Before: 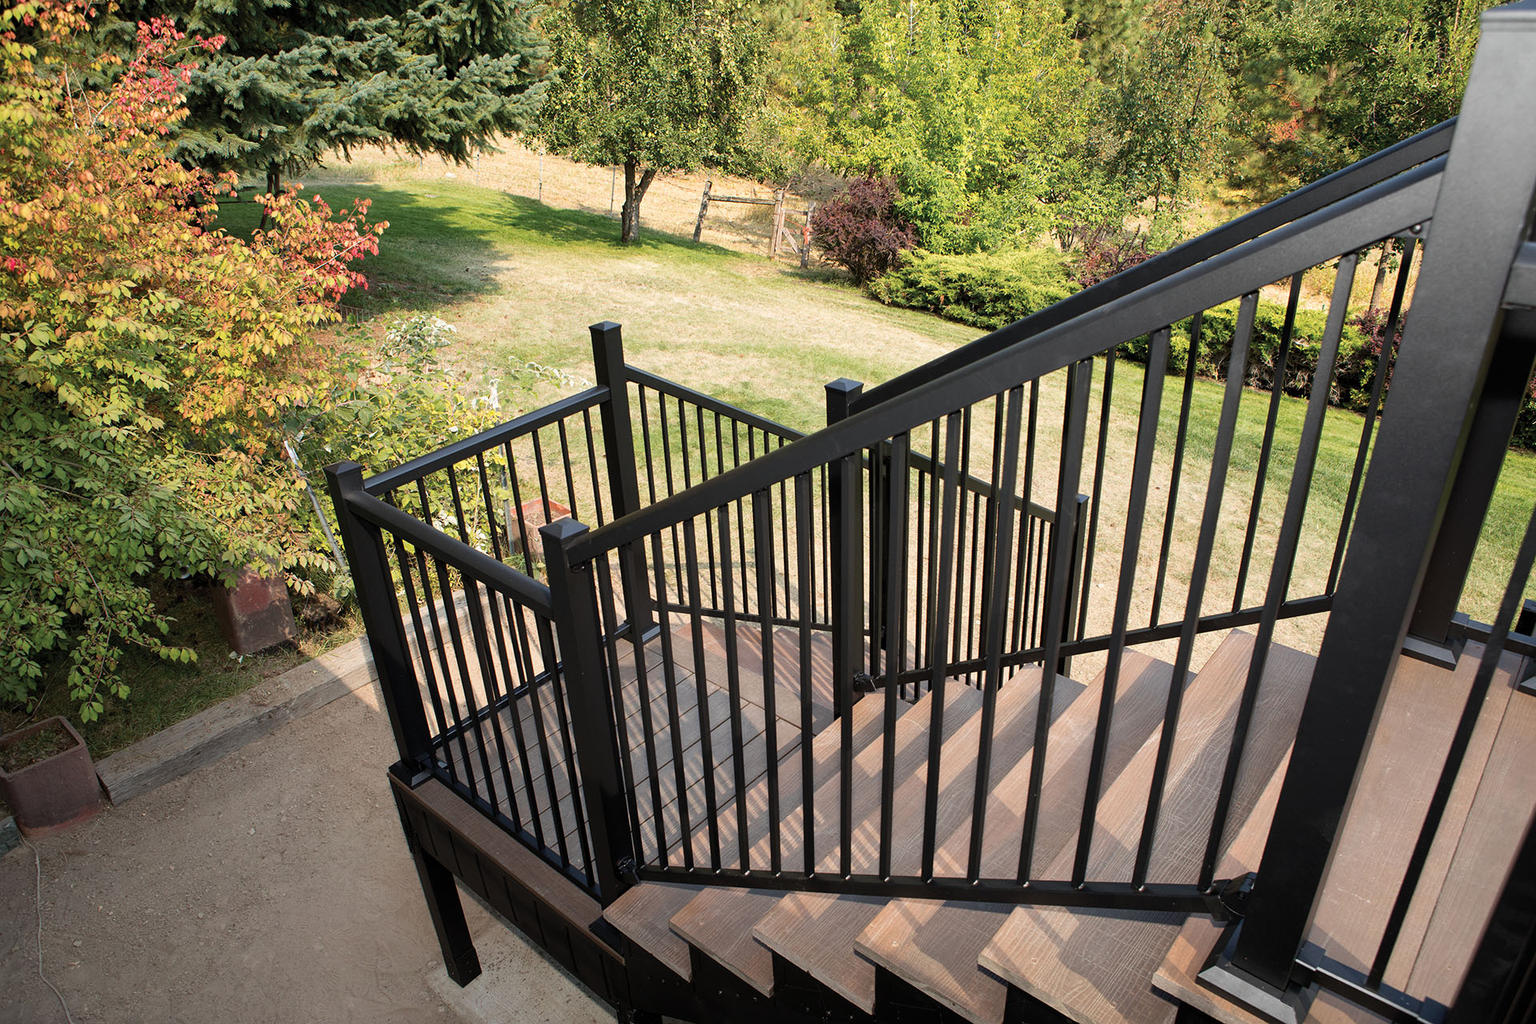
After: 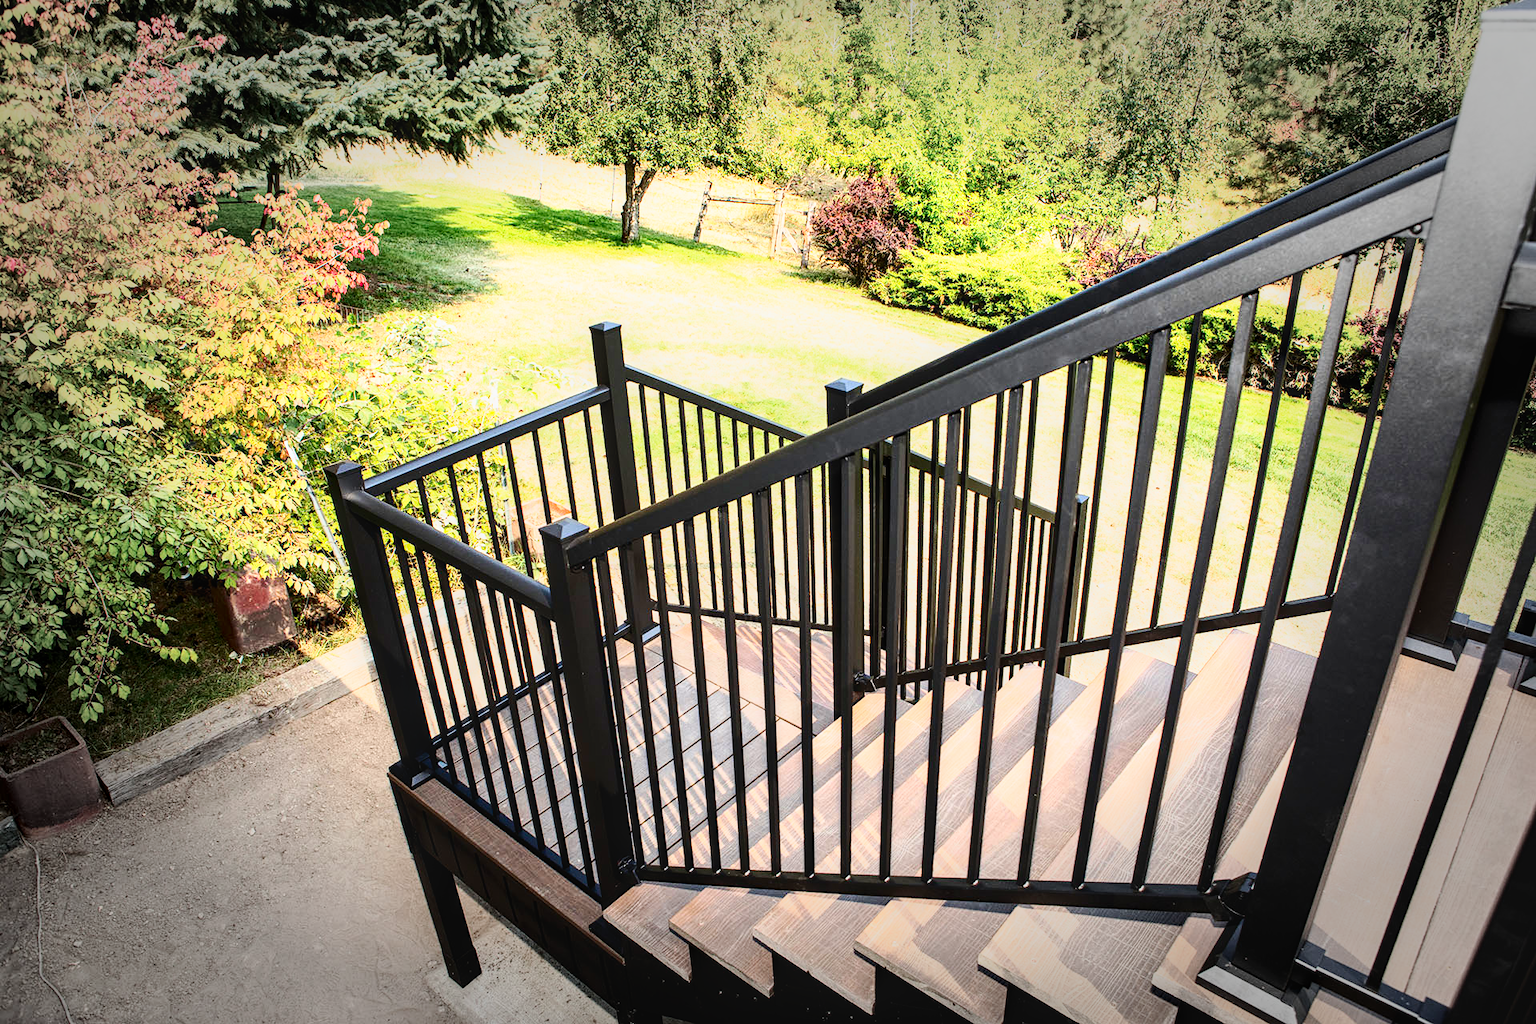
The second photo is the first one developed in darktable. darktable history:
contrast brightness saturation: brightness -0.027, saturation 0.345
base curve: curves: ch0 [(0, 0) (0.005, 0.002) (0.15, 0.3) (0.4, 0.7) (0.75, 0.95) (1, 1)], preserve colors none
local contrast: on, module defaults
vignetting: fall-off start 65.75%, fall-off radius 39.63%, automatic ratio true, width/height ratio 0.665
tone curve: curves: ch0 [(0, 0) (0.003, 0.003) (0.011, 0.009) (0.025, 0.022) (0.044, 0.037) (0.069, 0.051) (0.1, 0.079) (0.136, 0.114) (0.177, 0.152) (0.224, 0.212) (0.277, 0.281) (0.335, 0.358) (0.399, 0.459) (0.468, 0.573) (0.543, 0.684) (0.623, 0.779) (0.709, 0.866) (0.801, 0.949) (0.898, 0.98) (1, 1)], color space Lab, independent channels, preserve colors none
